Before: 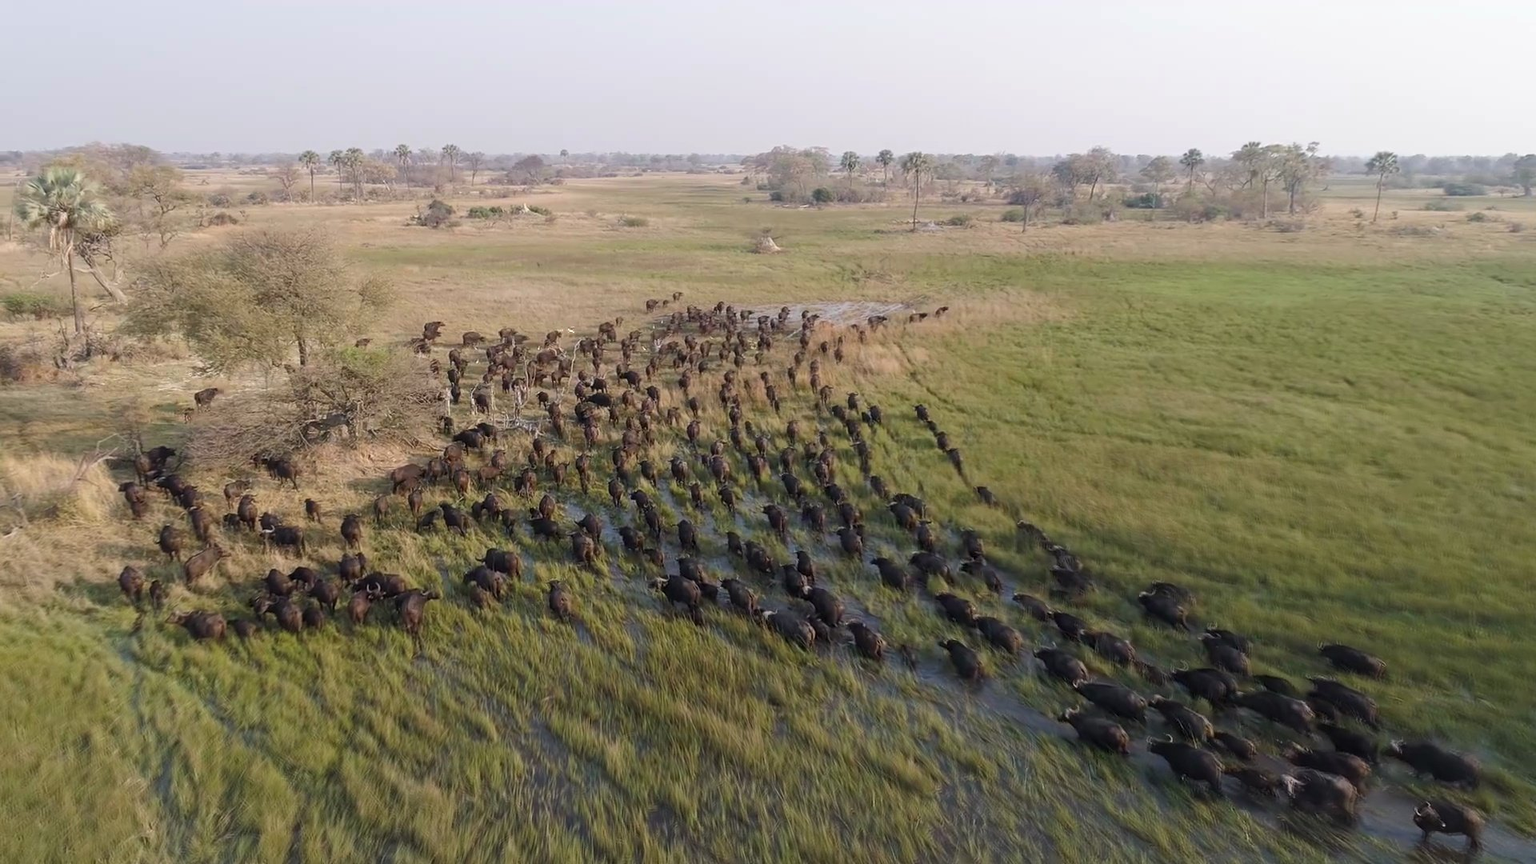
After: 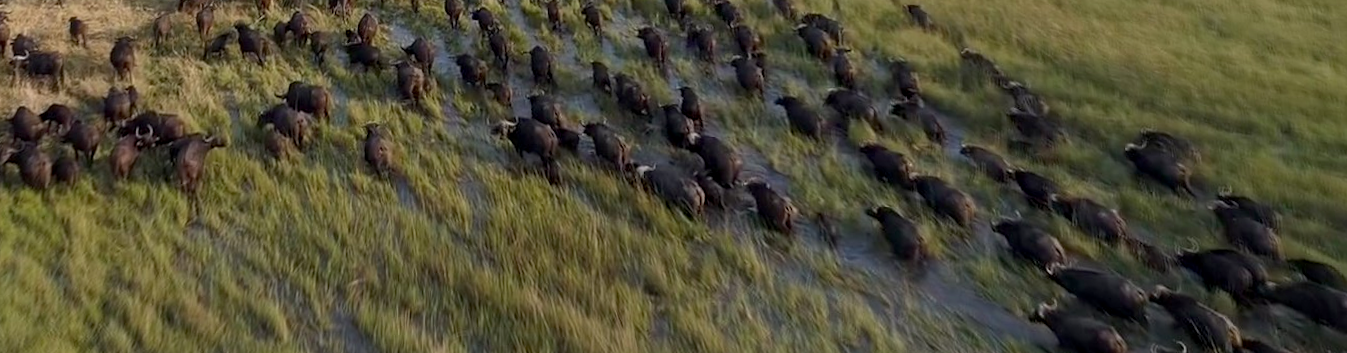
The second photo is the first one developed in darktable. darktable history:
rotate and perspective: rotation 0.128°, lens shift (vertical) -0.181, lens shift (horizontal) -0.044, shear 0.001, automatic cropping off
crop: left 18.091%, top 51.13%, right 17.525%, bottom 16.85%
exposure: black level correction 0.005, exposure 0.001 EV, compensate highlight preservation false
